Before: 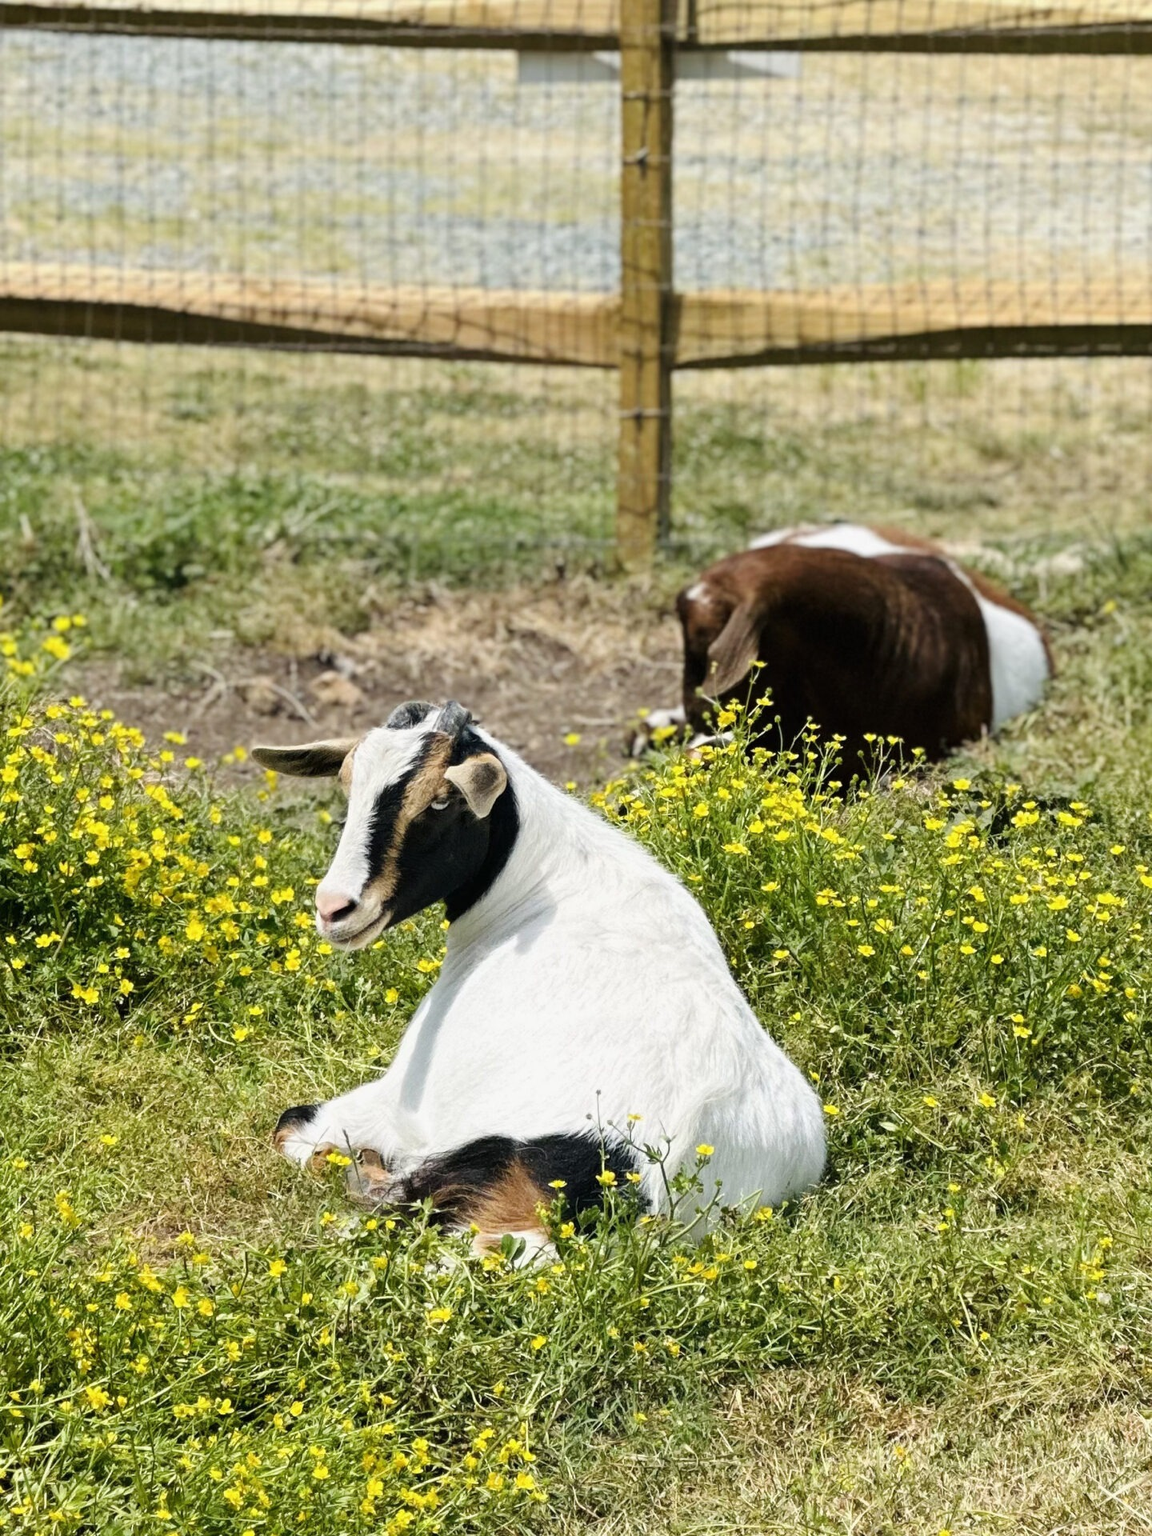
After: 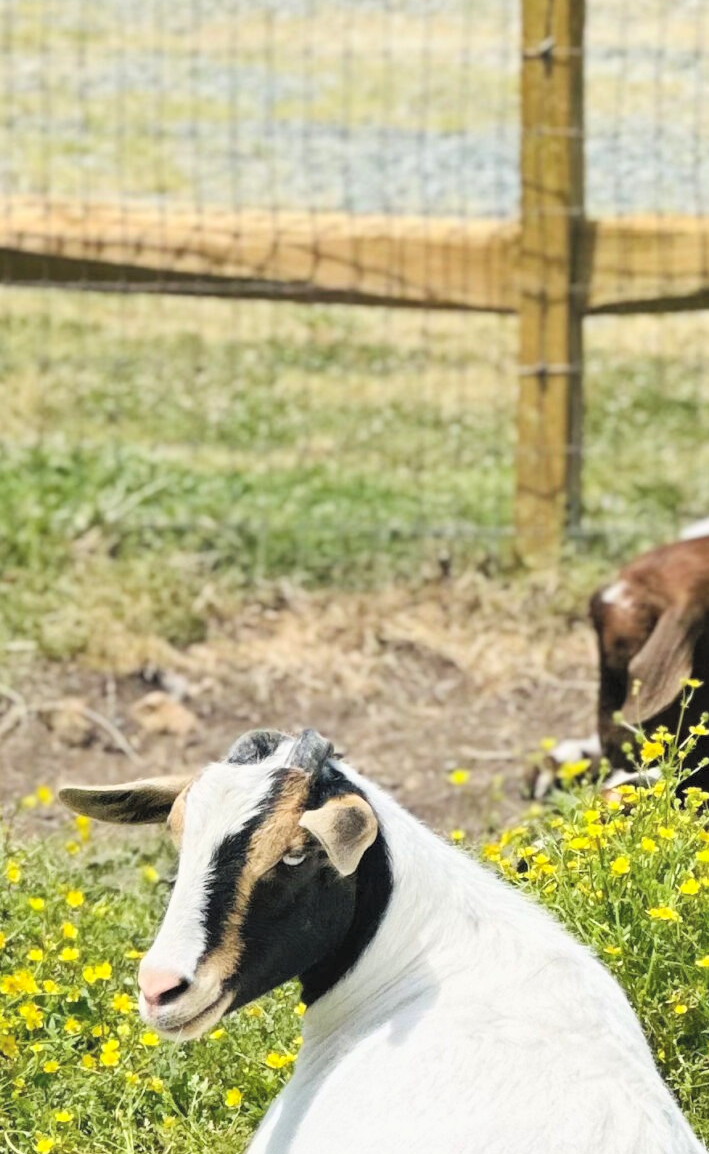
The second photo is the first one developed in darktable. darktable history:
shadows and highlights: shadows 32, highlights -32, soften with gaussian
contrast brightness saturation: contrast 0.1, brightness 0.3, saturation 0.14
crop: left 17.835%, top 7.675%, right 32.881%, bottom 32.213%
